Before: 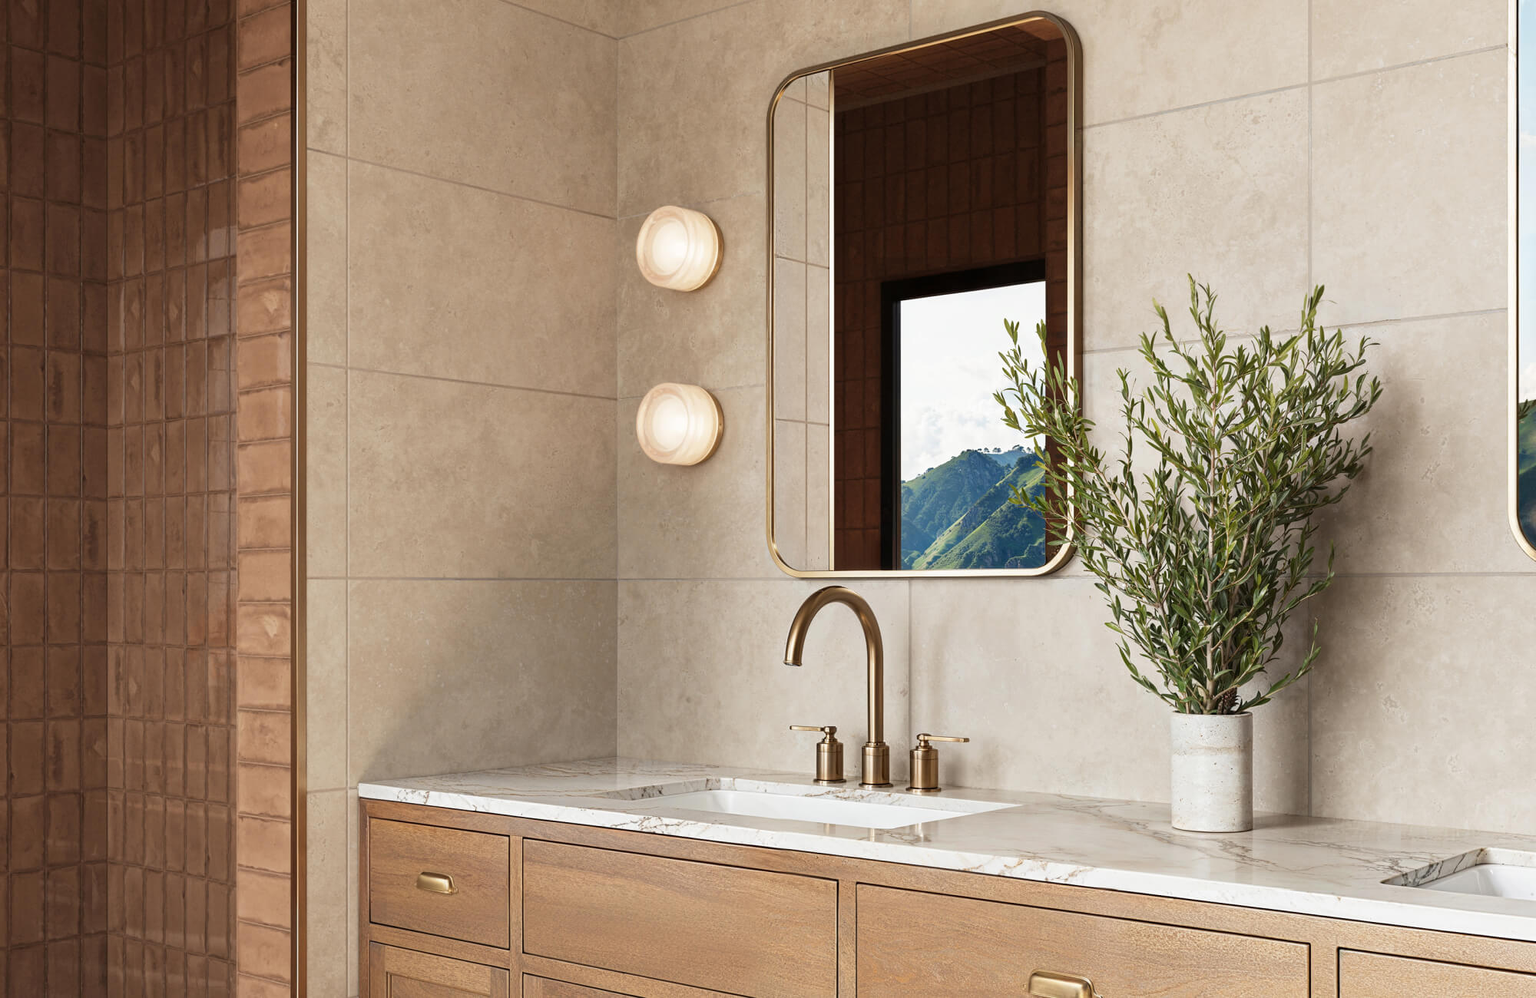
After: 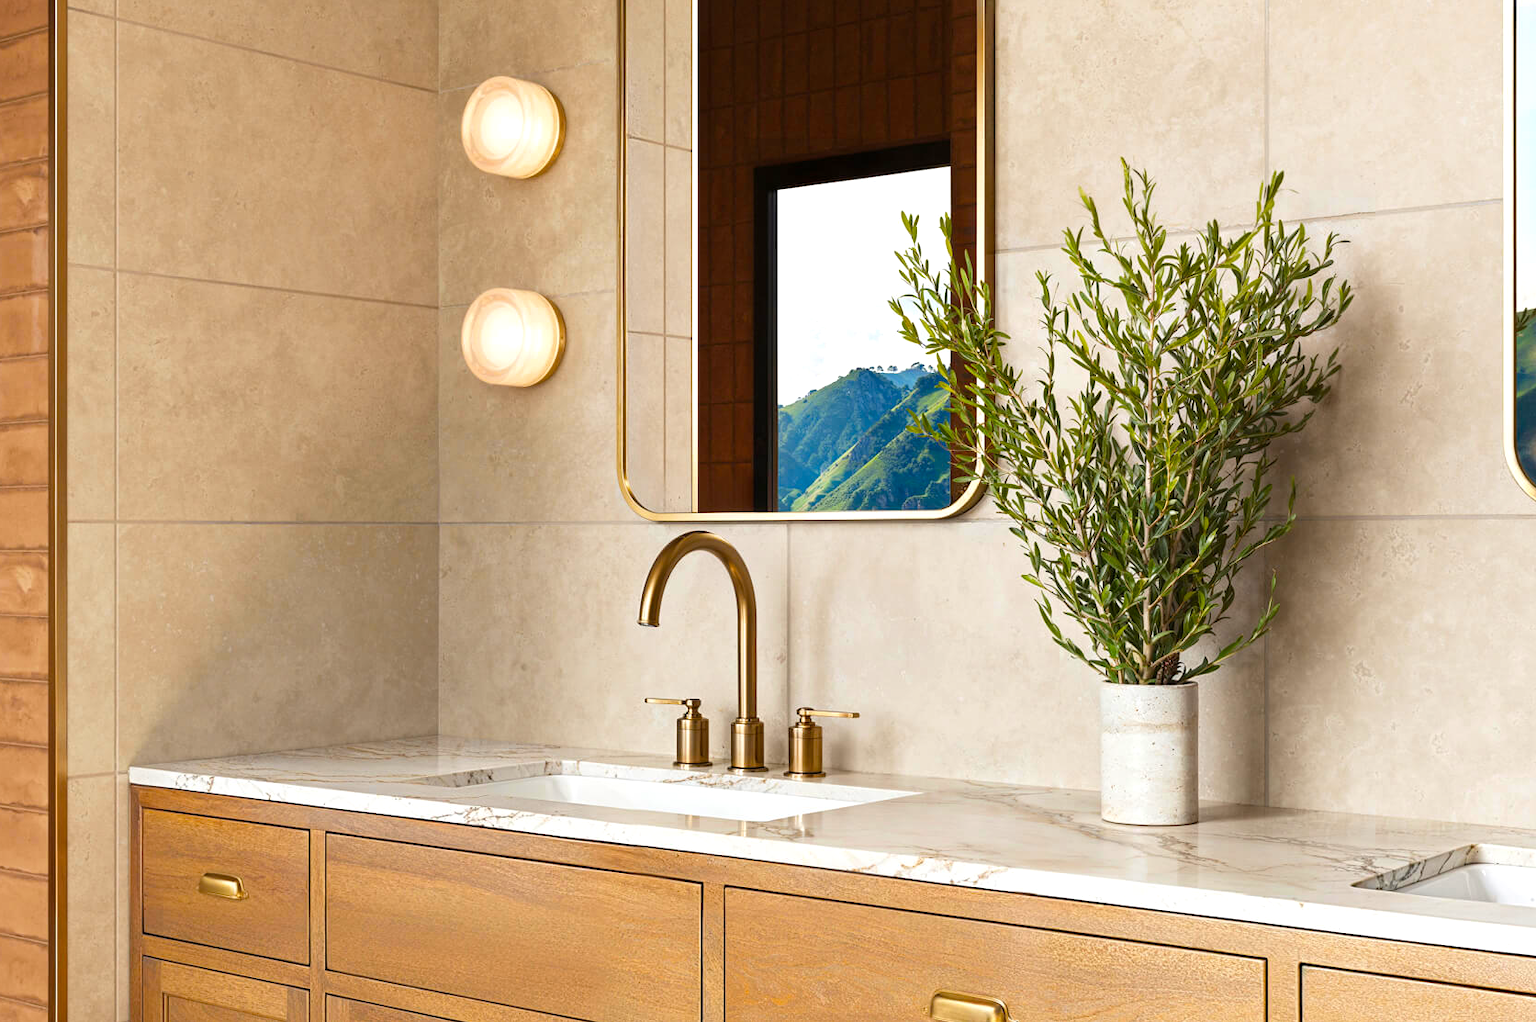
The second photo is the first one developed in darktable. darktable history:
crop: left 16.315%, top 14.246%
color balance rgb: linear chroma grading › global chroma 15%, perceptual saturation grading › global saturation 30%
exposure: exposure 0.258 EV, compensate highlight preservation false
